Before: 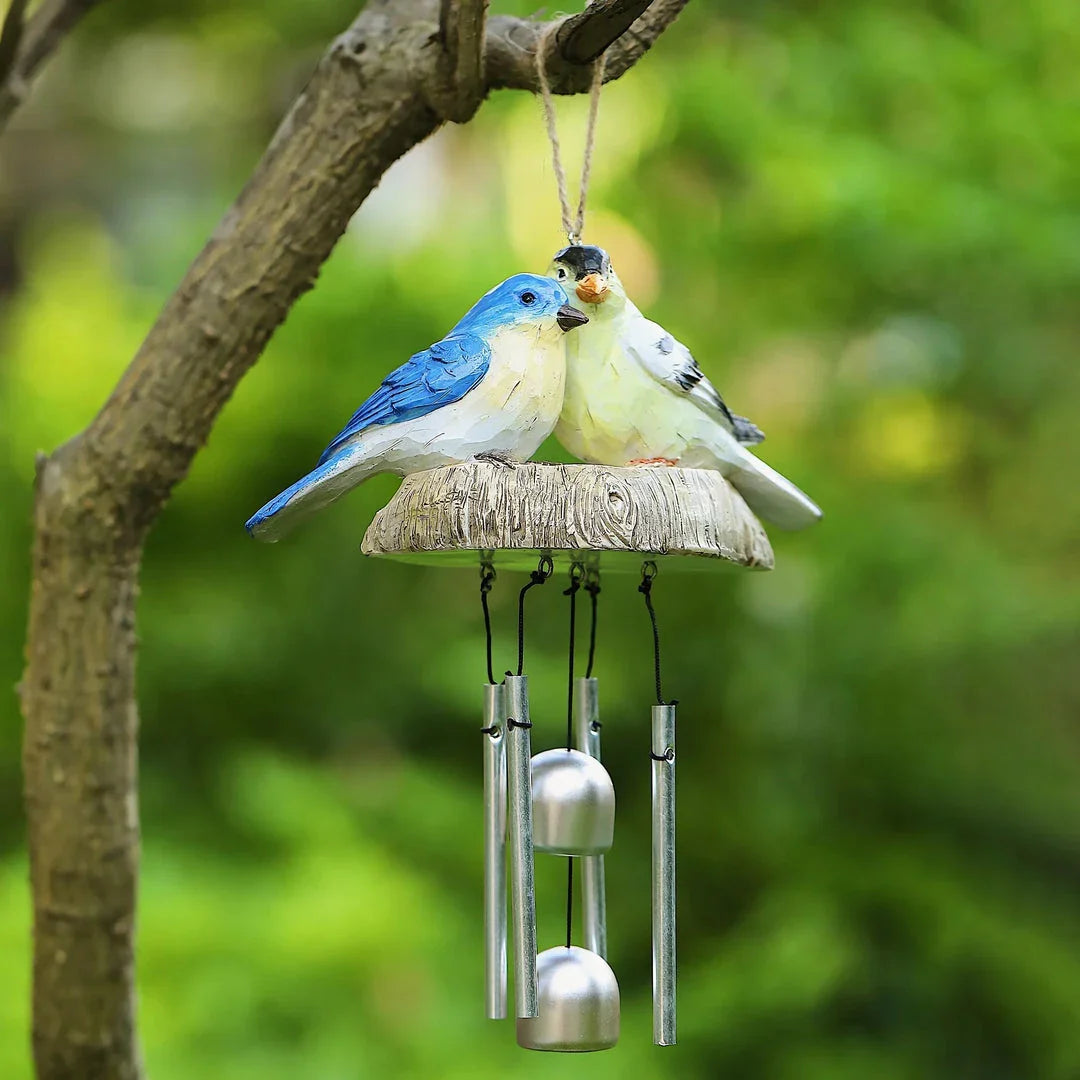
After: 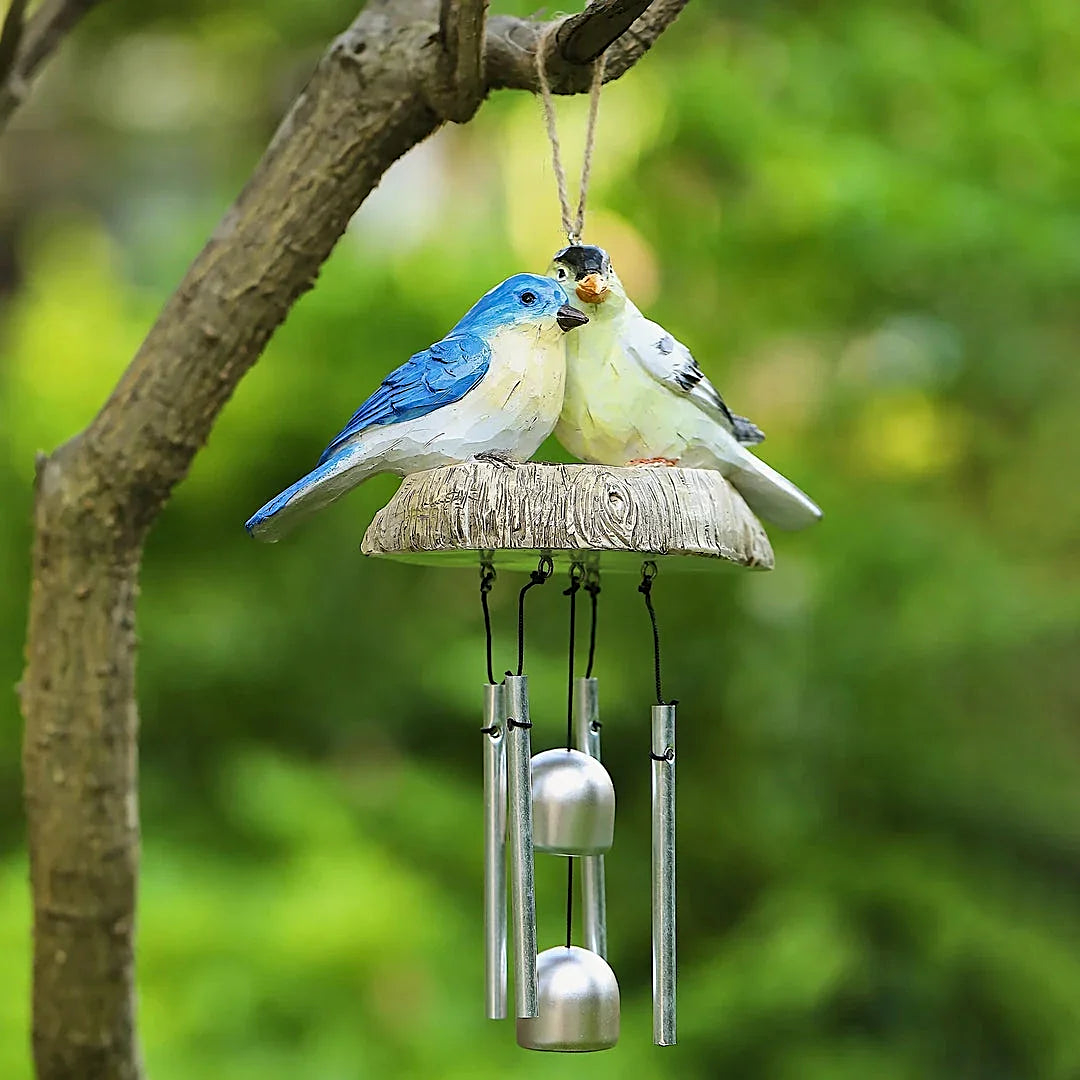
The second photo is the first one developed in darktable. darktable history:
sharpen: on, module defaults
shadows and highlights: shadows 52.39, soften with gaussian
levels: black 0.105%
